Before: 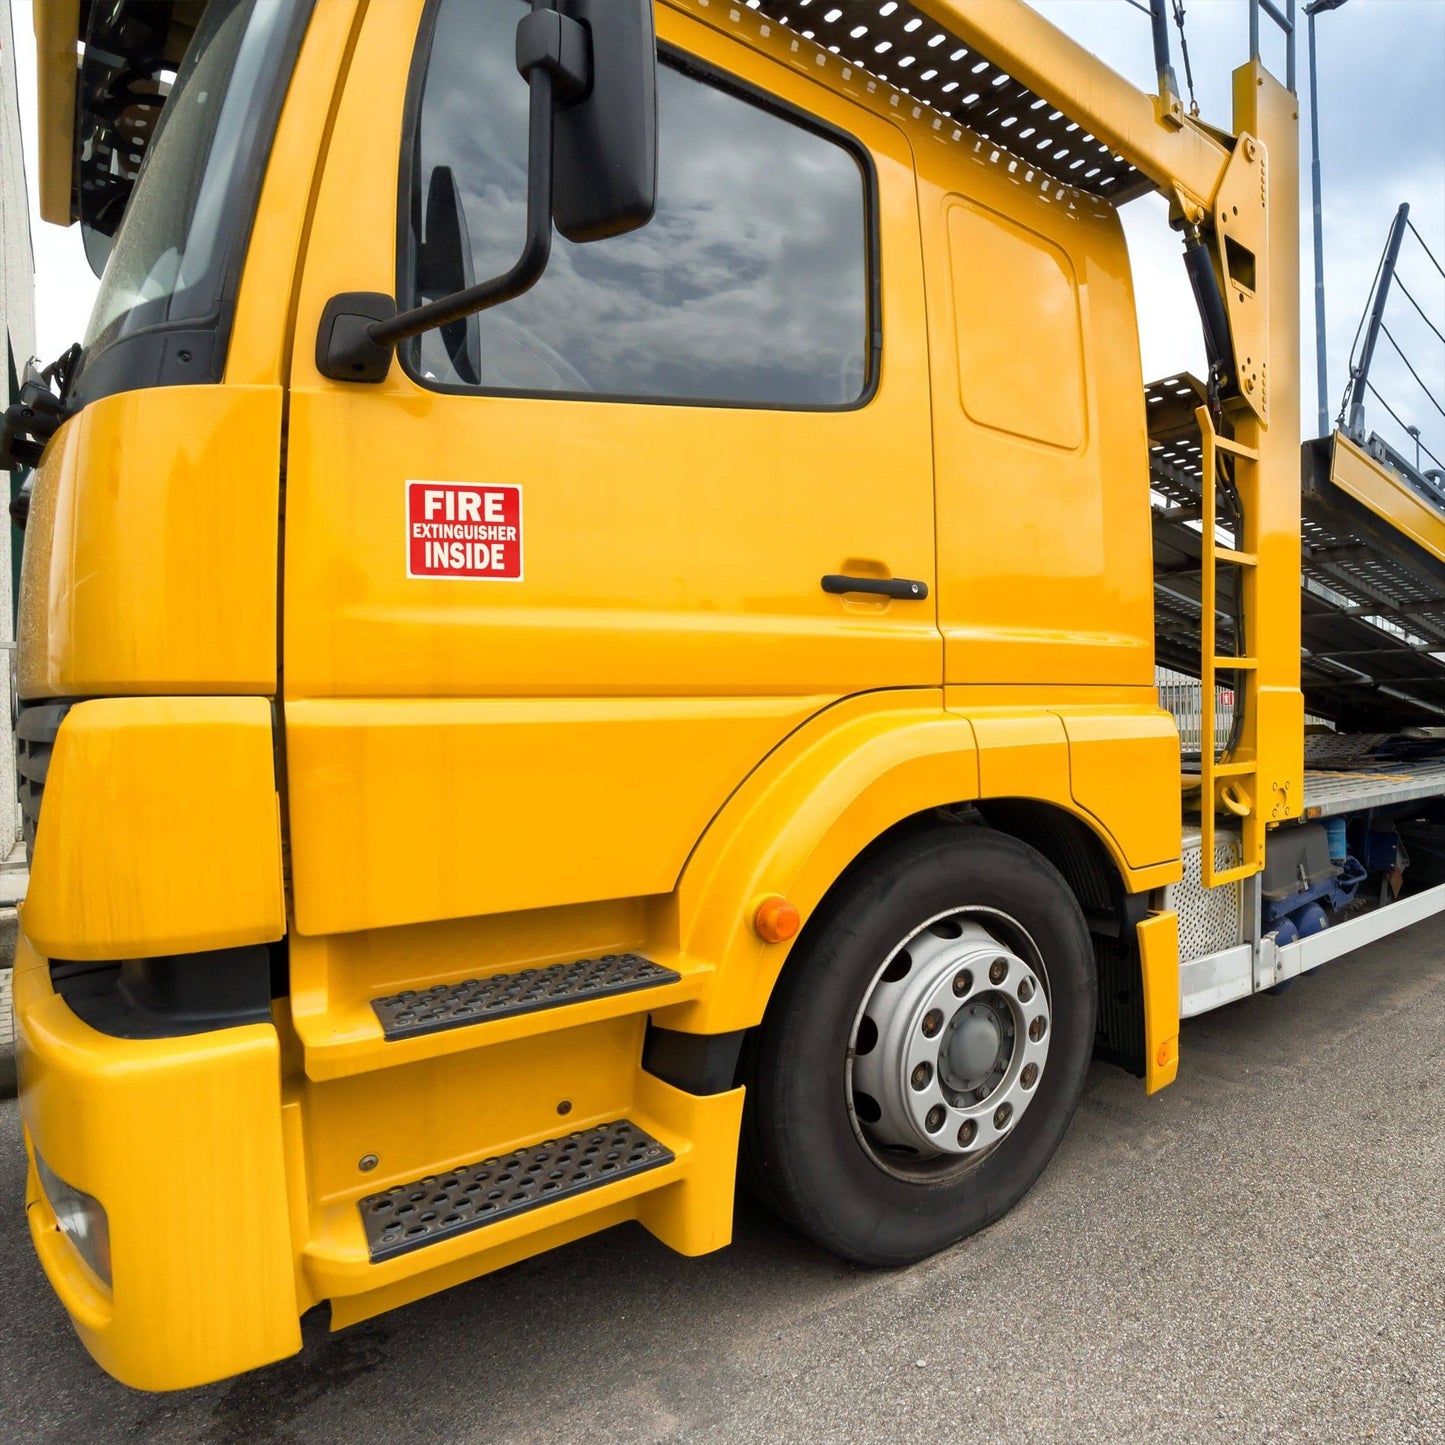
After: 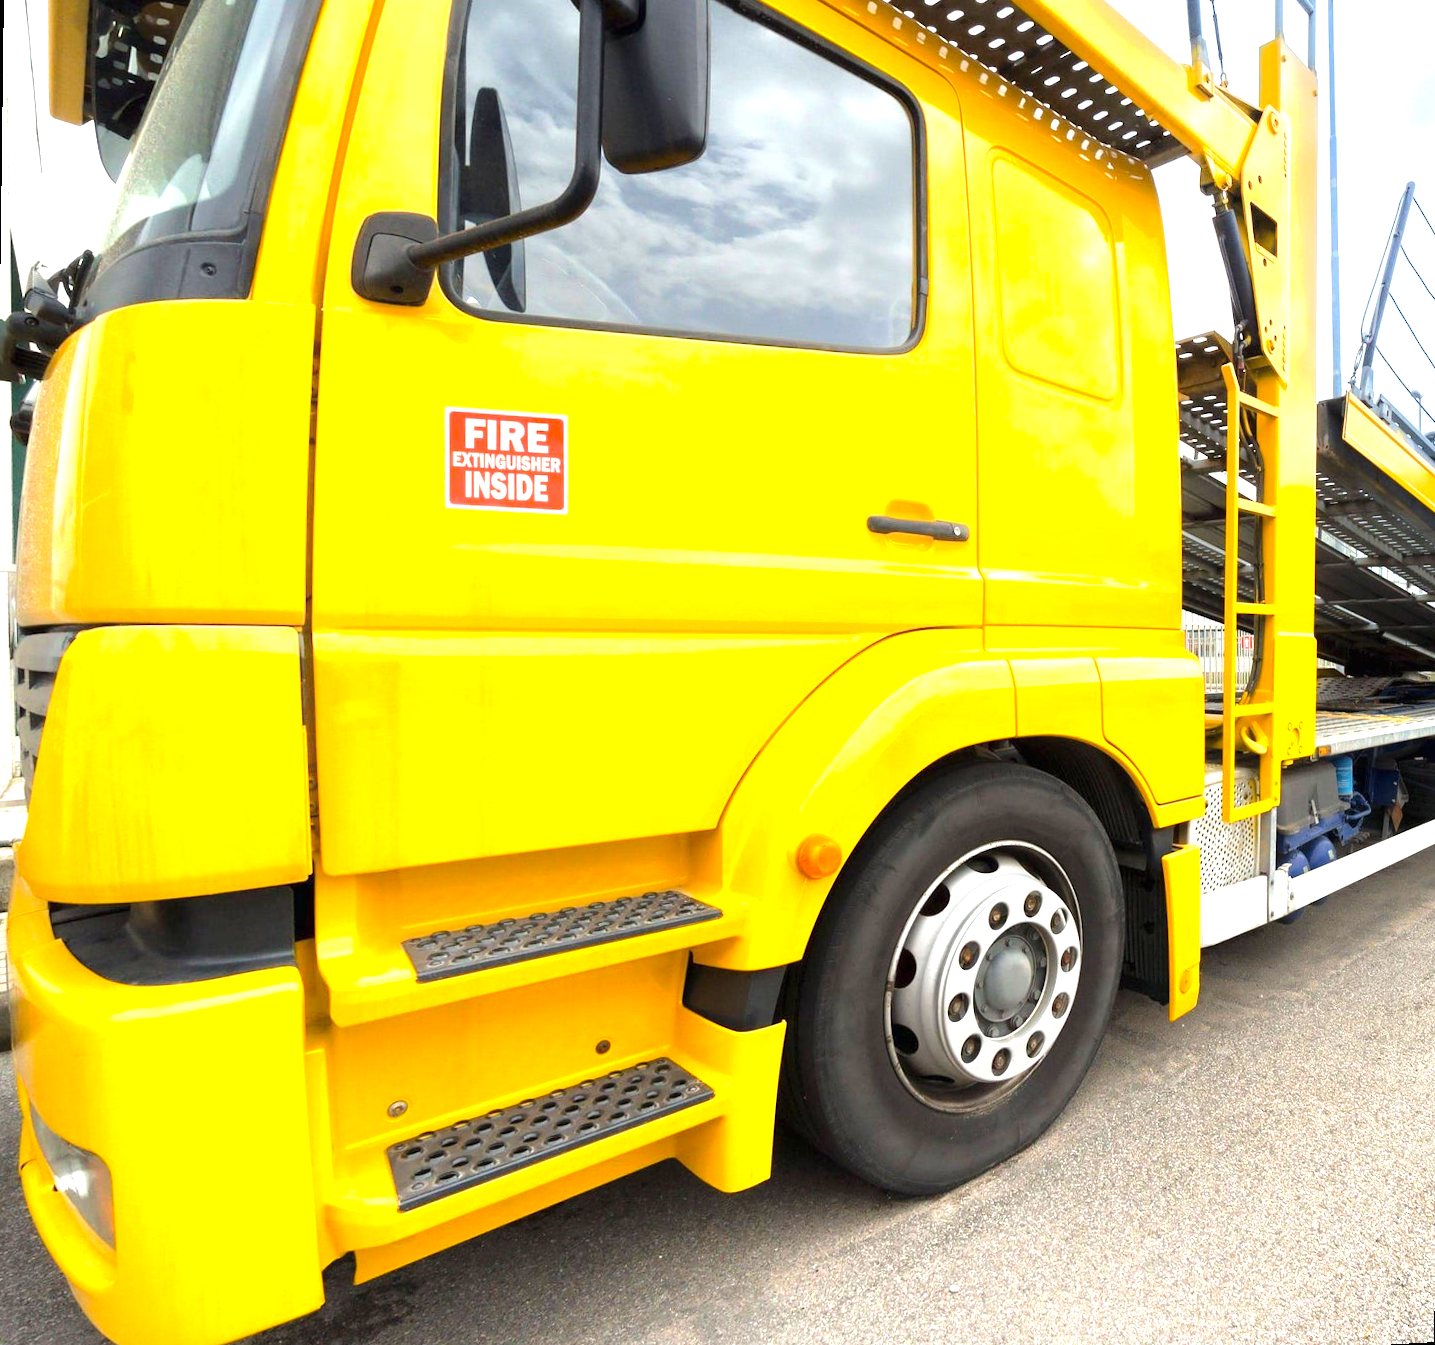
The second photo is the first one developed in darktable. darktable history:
exposure: black level correction 0, exposure 1.2 EV, compensate exposure bias true, compensate highlight preservation false
color balance: output saturation 110%
rotate and perspective: rotation 0.679°, lens shift (horizontal) 0.136, crop left 0.009, crop right 0.991, crop top 0.078, crop bottom 0.95
shadows and highlights: radius 93.07, shadows -14.46, white point adjustment 0.23, highlights 31.48, compress 48.23%, highlights color adjustment 52.79%, soften with gaussian
